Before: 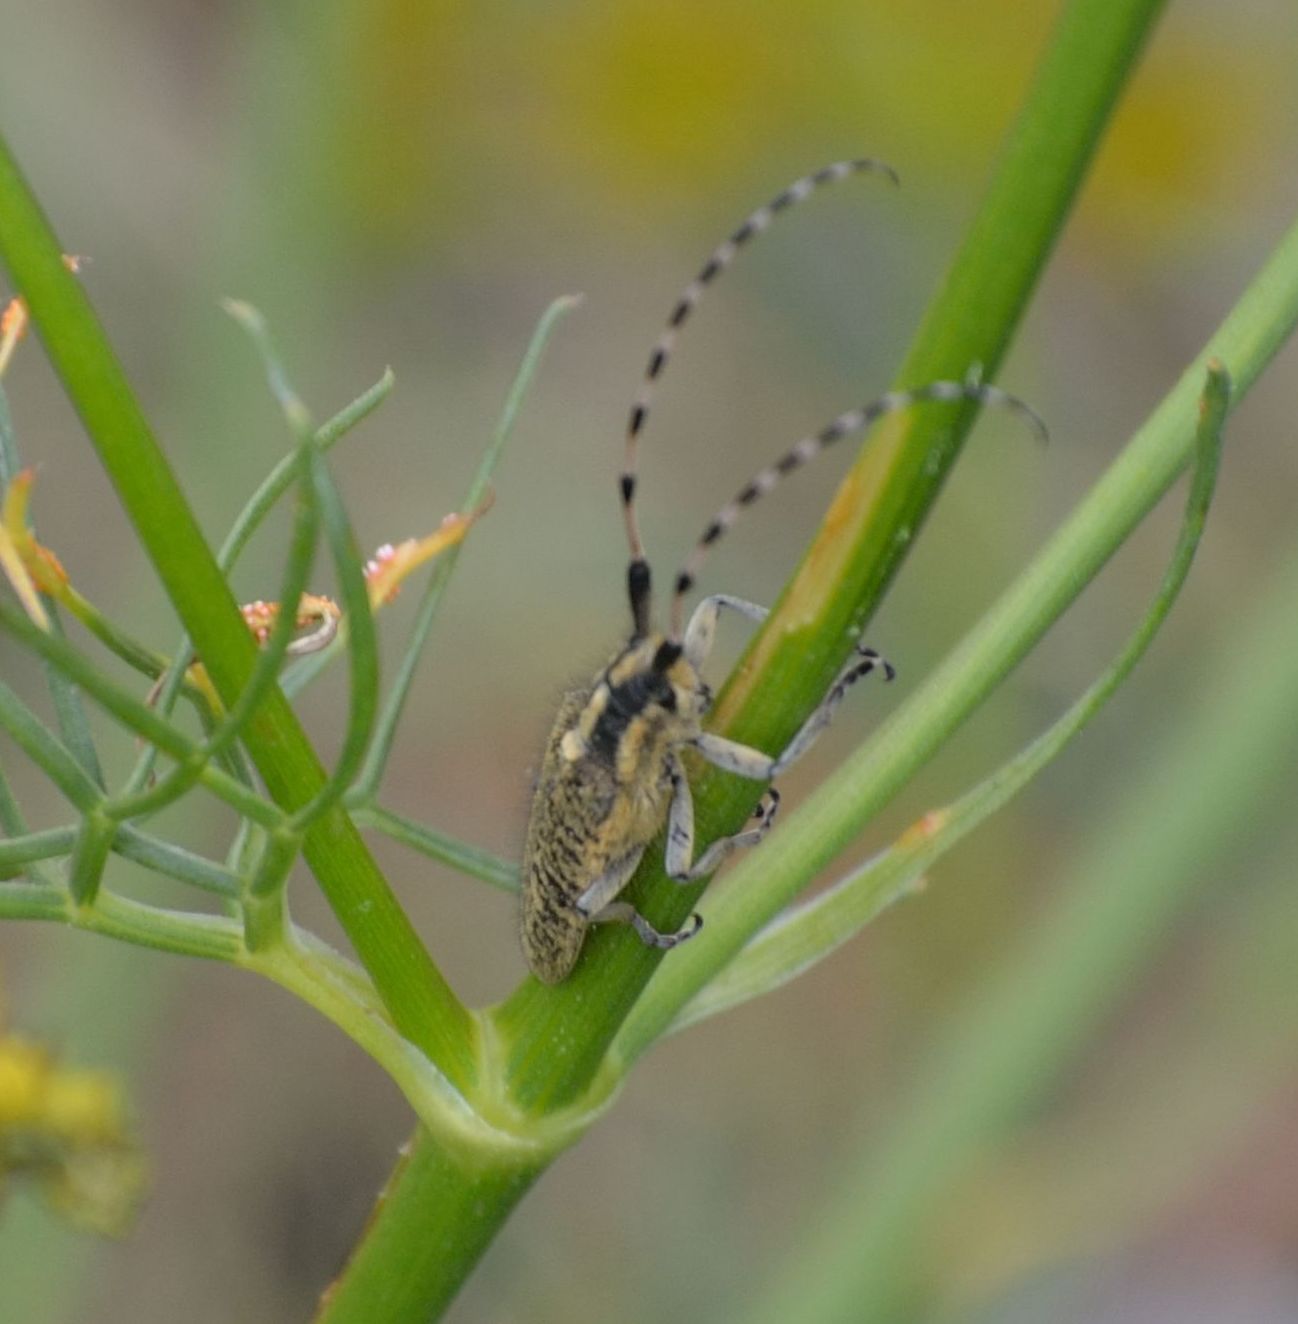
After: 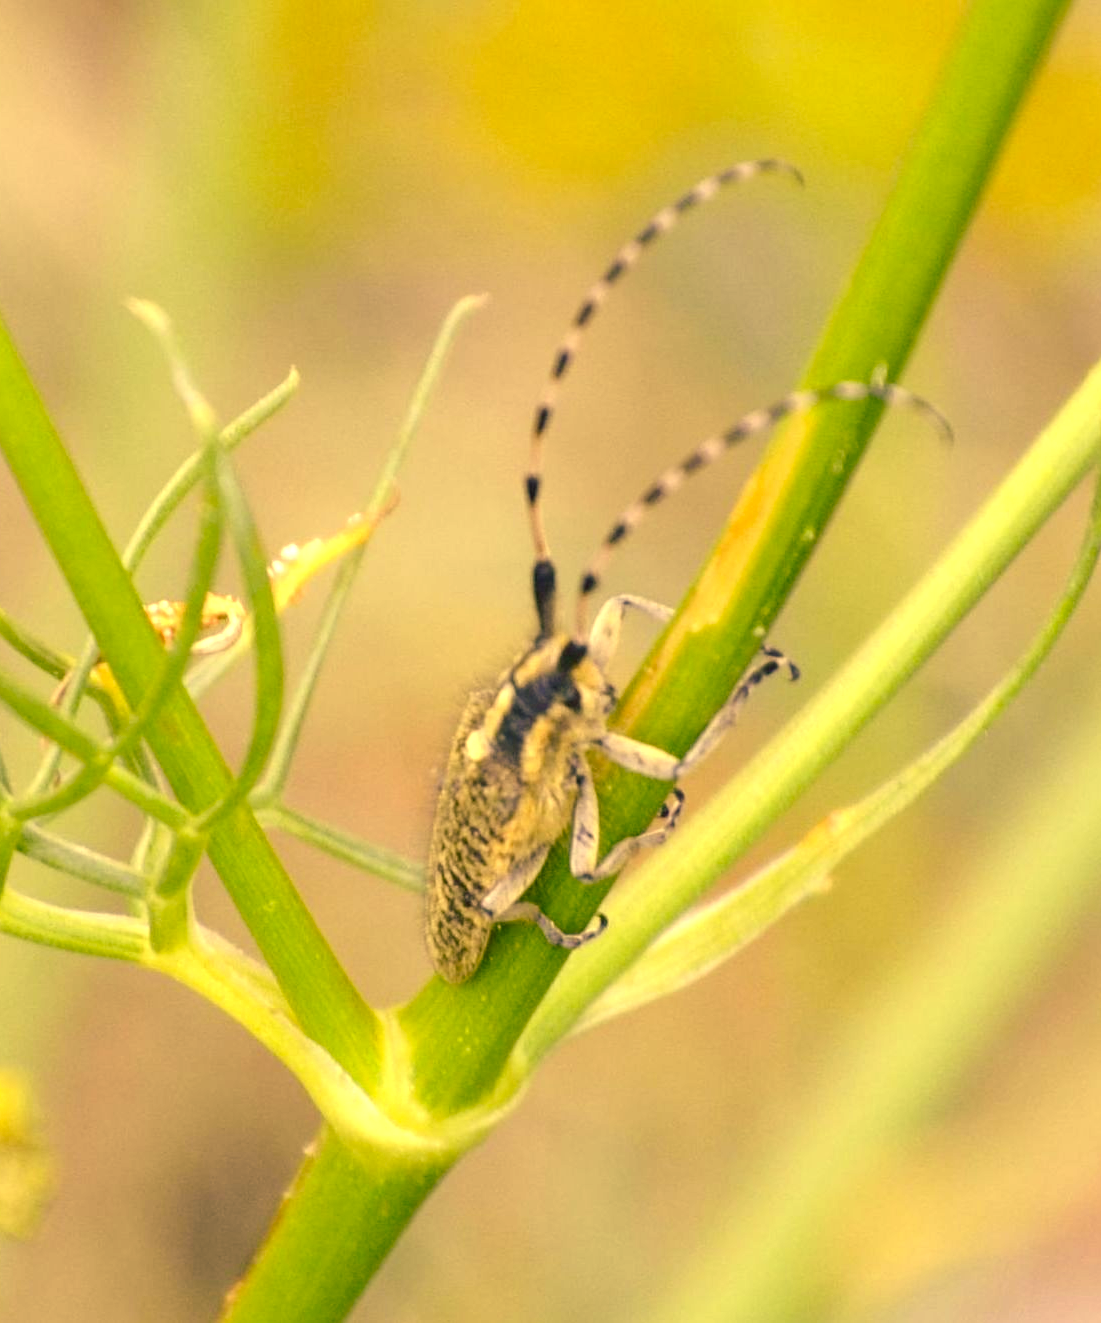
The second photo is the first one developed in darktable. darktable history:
exposure: exposure 1.236 EV, compensate highlight preservation false
crop: left 7.347%, right 7.794%
color balance rgb: shadows lift › luminance -28.52%, shadows lift › chroma 10.329%, shadows lift › hue 229.38°, perceptual saturation grading › global saturation 20%, perceptual saturation grading › highlights -49.499%, perceptual saturation grading › shadows 23.911%, global vibrance 20%
color correction: highlights a* 10.05, highlights b* 39.22, shadows a* 14.74, shadows b* 3.62
